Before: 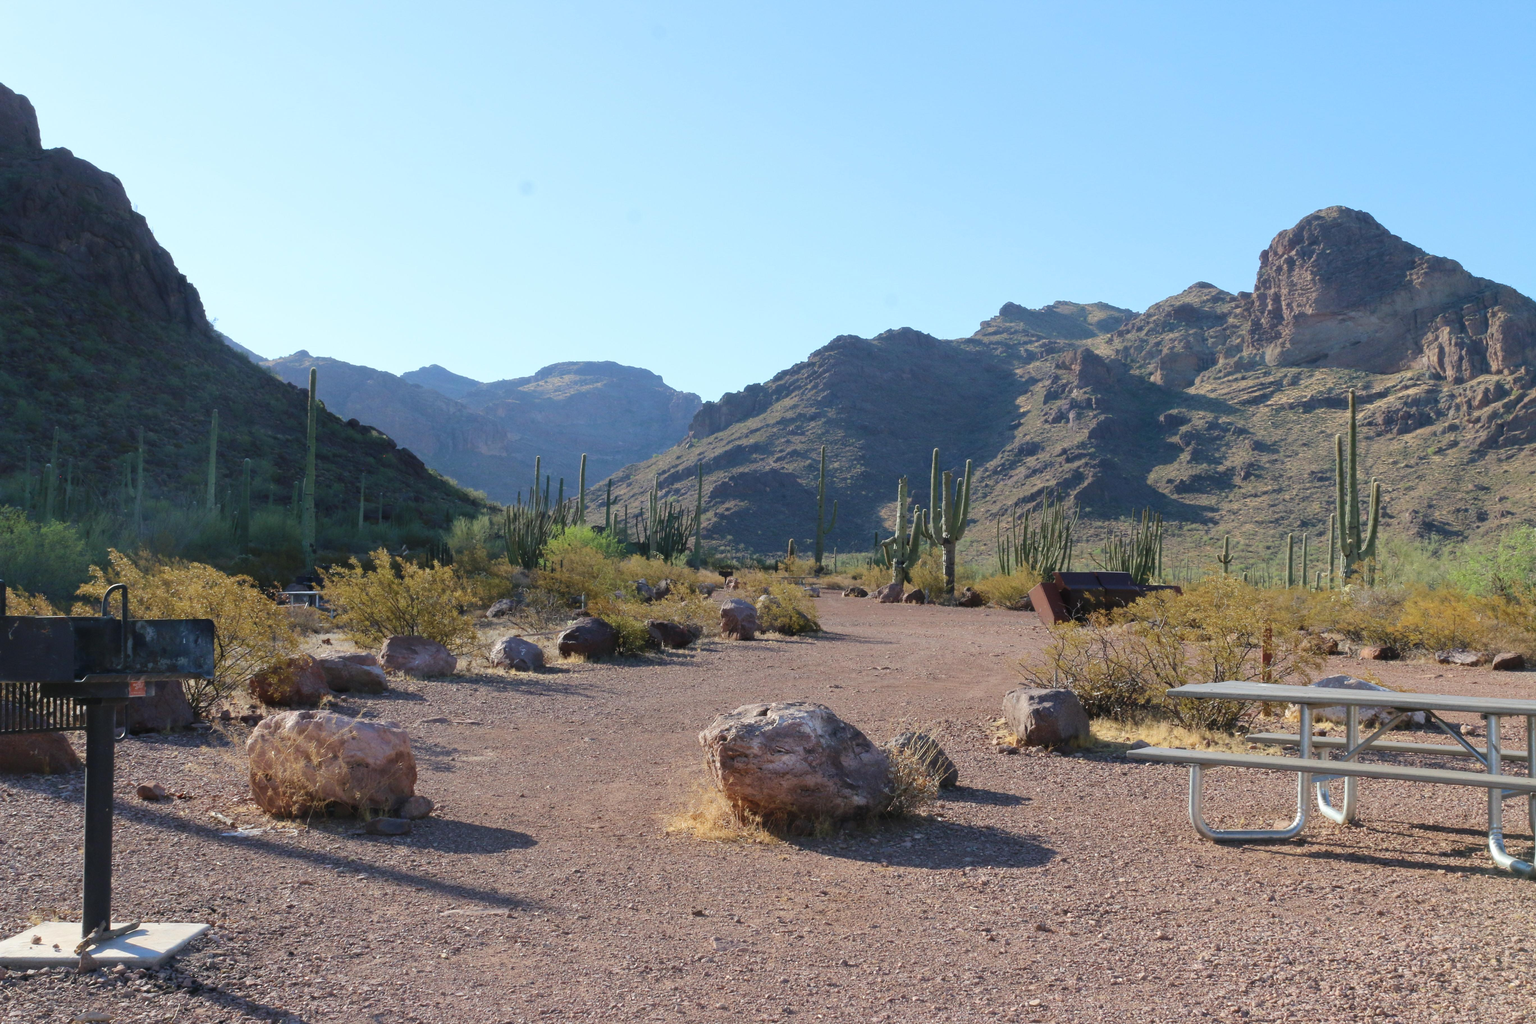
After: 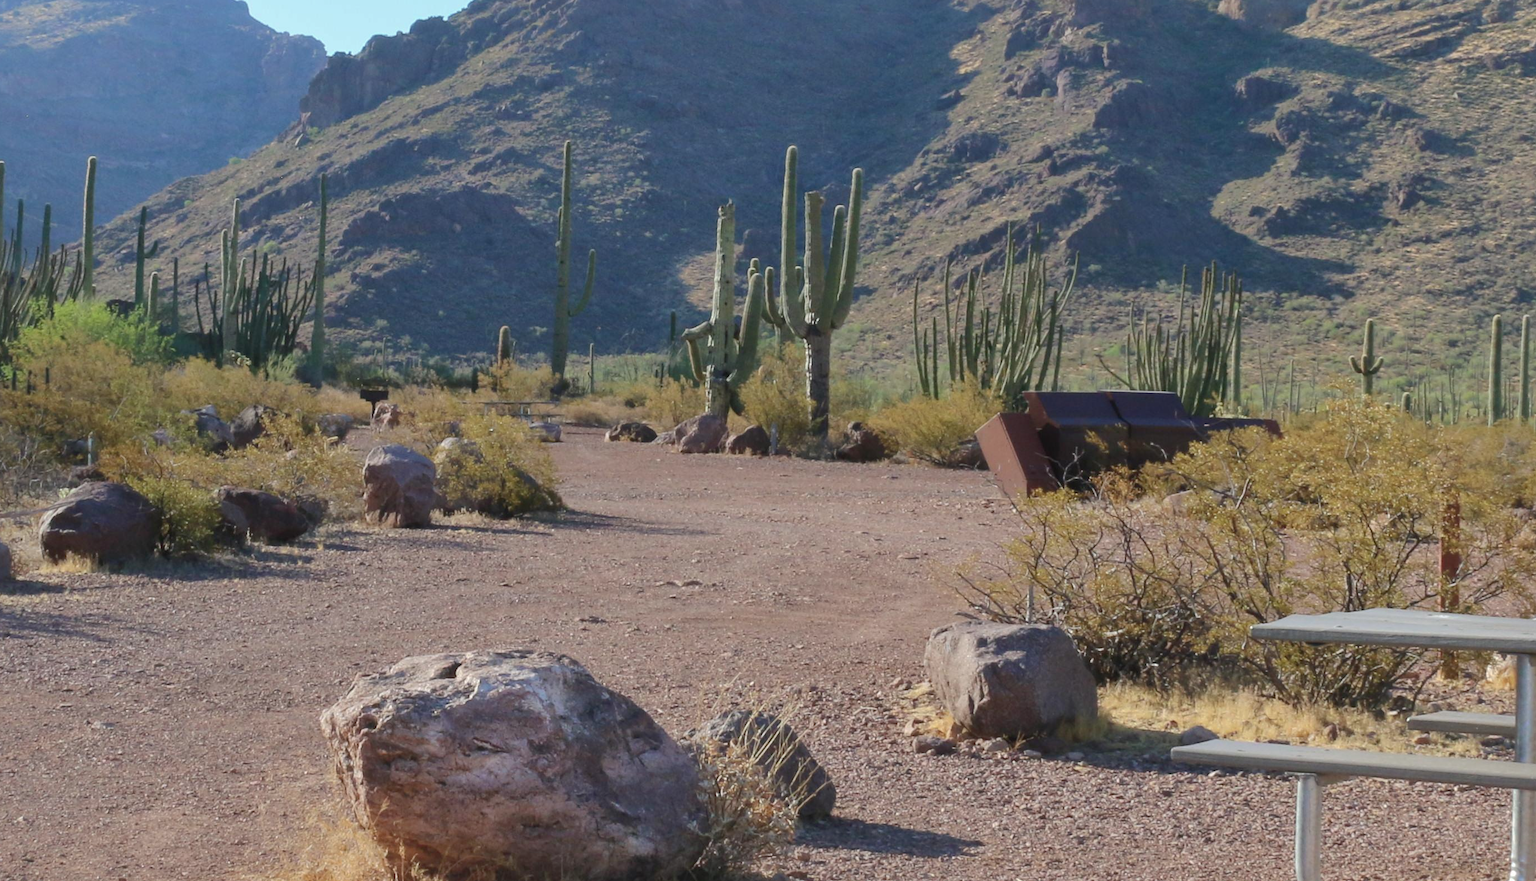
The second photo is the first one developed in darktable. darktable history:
crop: left 35.03%, top 36.625%, right 14.663%, bottom 20.057%
color zones: curves: ch1 [(0, 0.469) (0.001, 0.469) (0.12, 0.446) (0.248, 0.469) (0.5, 0.5) (0.748, 0.5) (0.999, 0.469) (1, 0.469)]
shadows and highlights: on, module defaults
